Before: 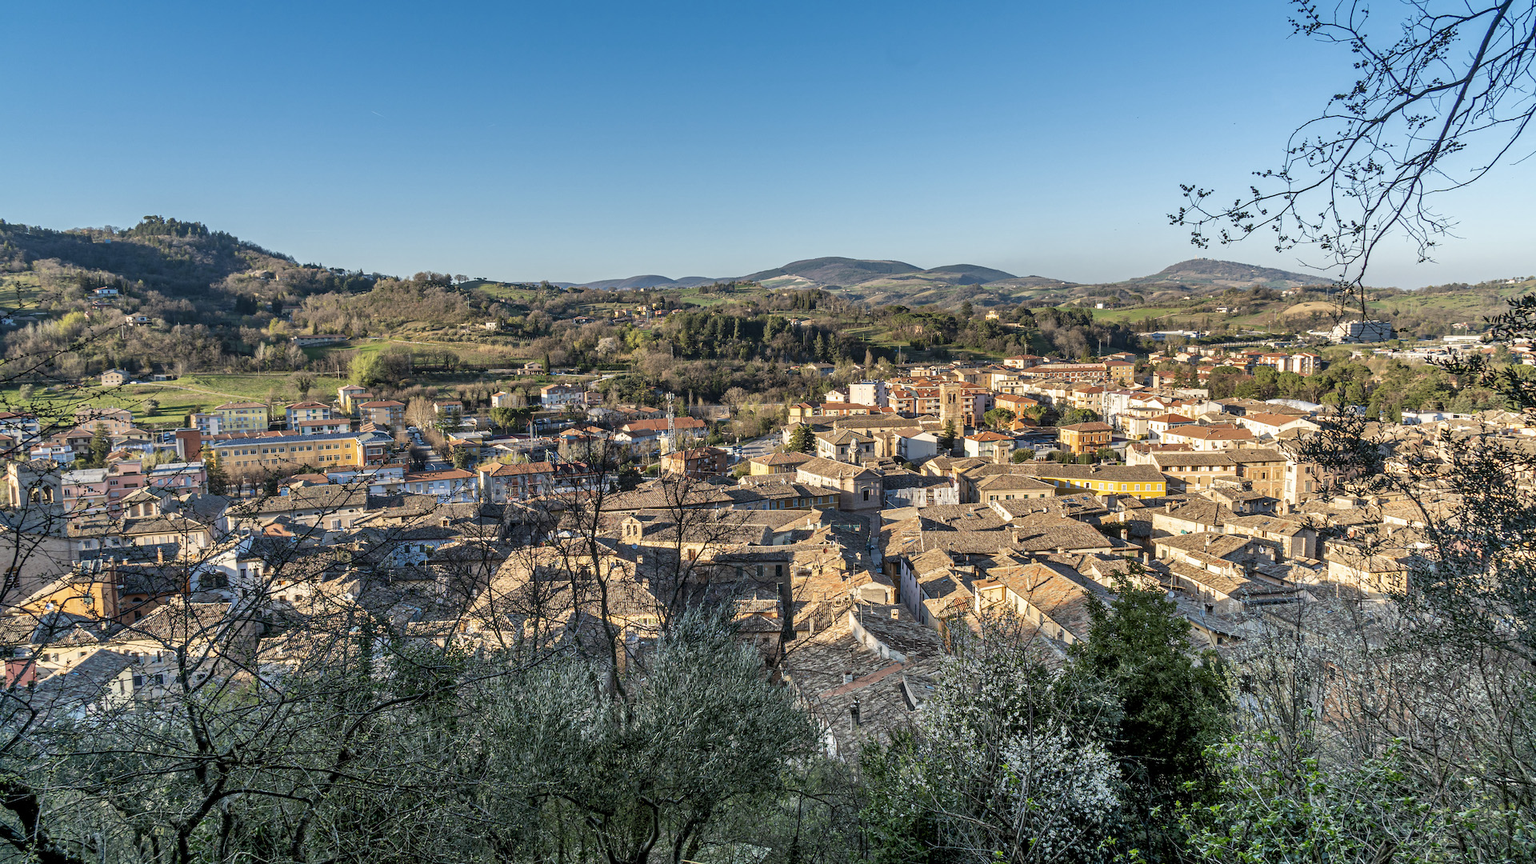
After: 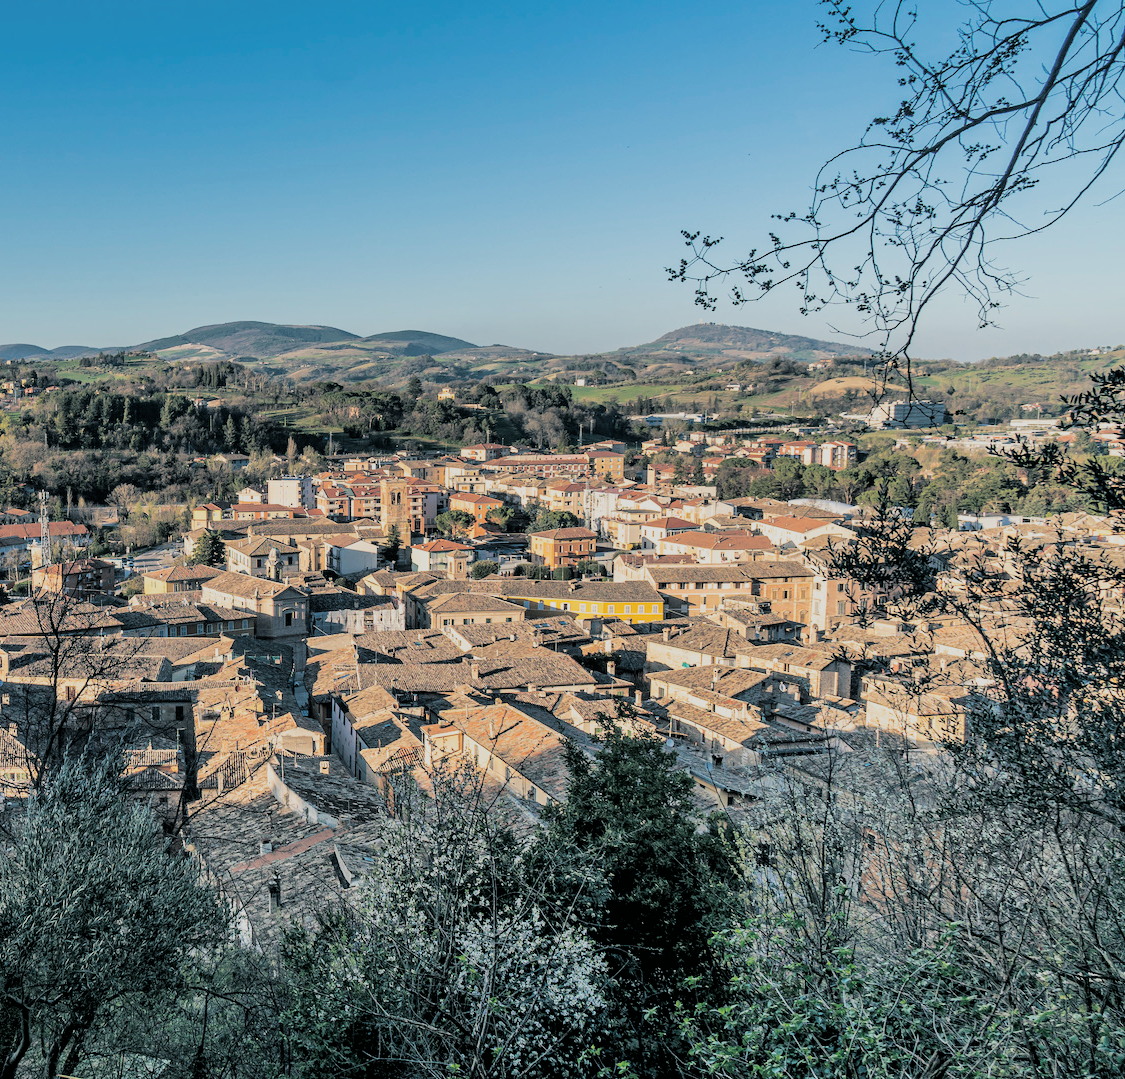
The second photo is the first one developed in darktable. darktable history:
filmic rgb: black relative exposure -7.65 EV, white relative exposure 4.56 EV, hardness 3.61
crop: left 41.402%
exposure: exposure 0.217 EV, compensate highlight preservation false
split-toning: shadows › hue 205.2°, shadows › saturation 0.29, highlights › hue 50.4°, highlights › saturation 0.38, balance -49.9
